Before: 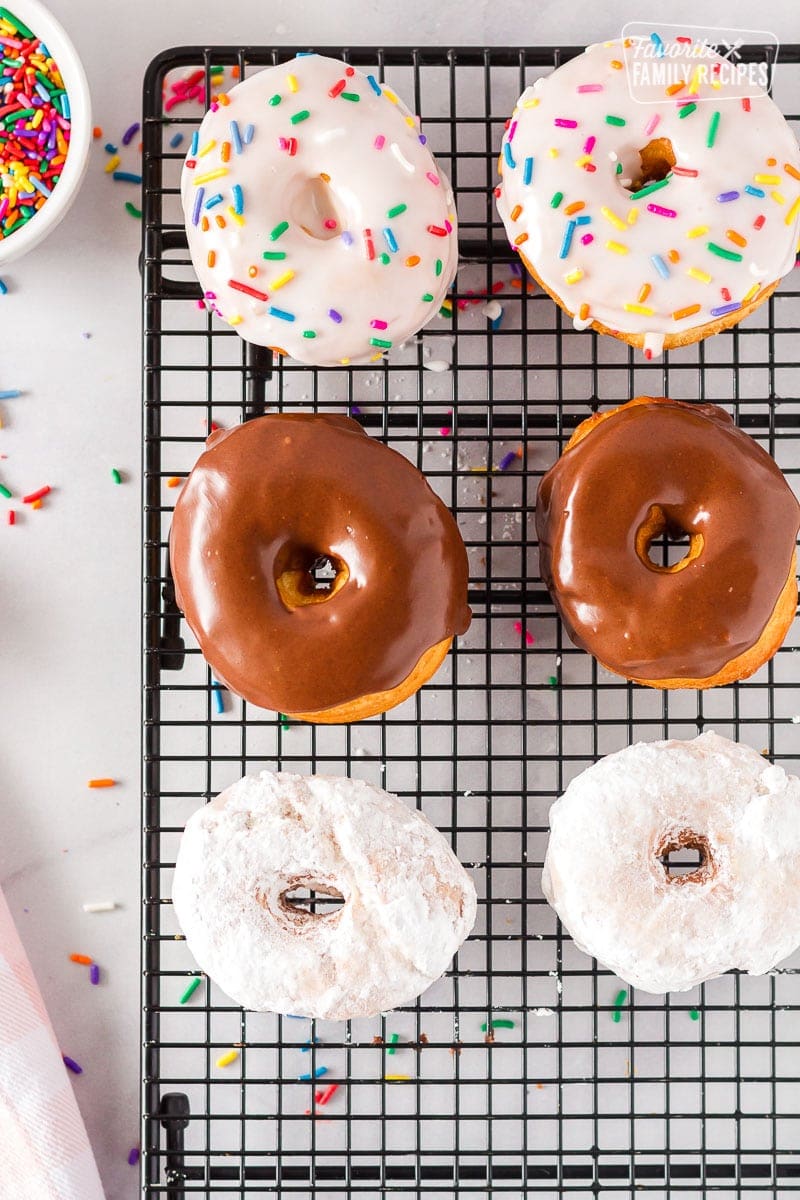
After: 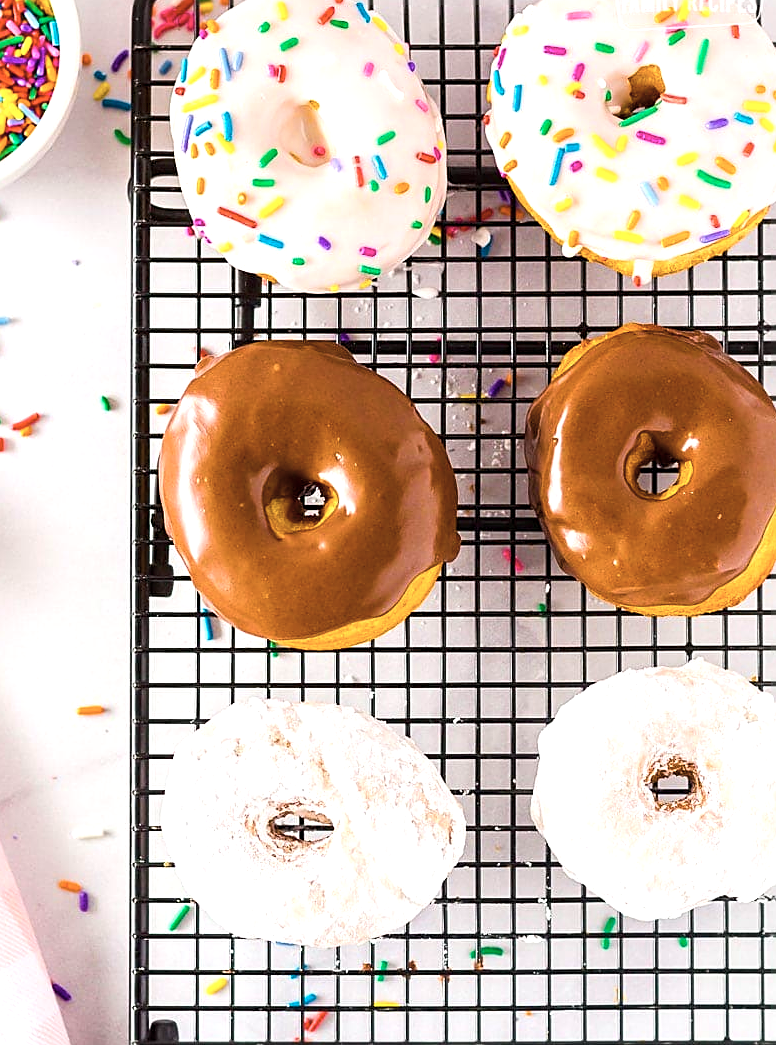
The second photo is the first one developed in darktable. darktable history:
color balance rgb: linear chroma grading › global chroma 14.968%, perceptual saturation grading › global saturation 19.803%, perceptual brilliance grading › global brilliance 10.55%, perceptual brilliance grading › shadows 15.446%, global vibrance 50.38%
tone equalizer: smoothing diameter 24.8%, edges refinement/feathering 12.15, preserve details guided filter
contrast brightness saturation: contrast 0.105, saturation -0.357
sharpen: on, module defaults
crop: left 1.461%, top 6.103%, right 1.452%, bottom 6.734%
